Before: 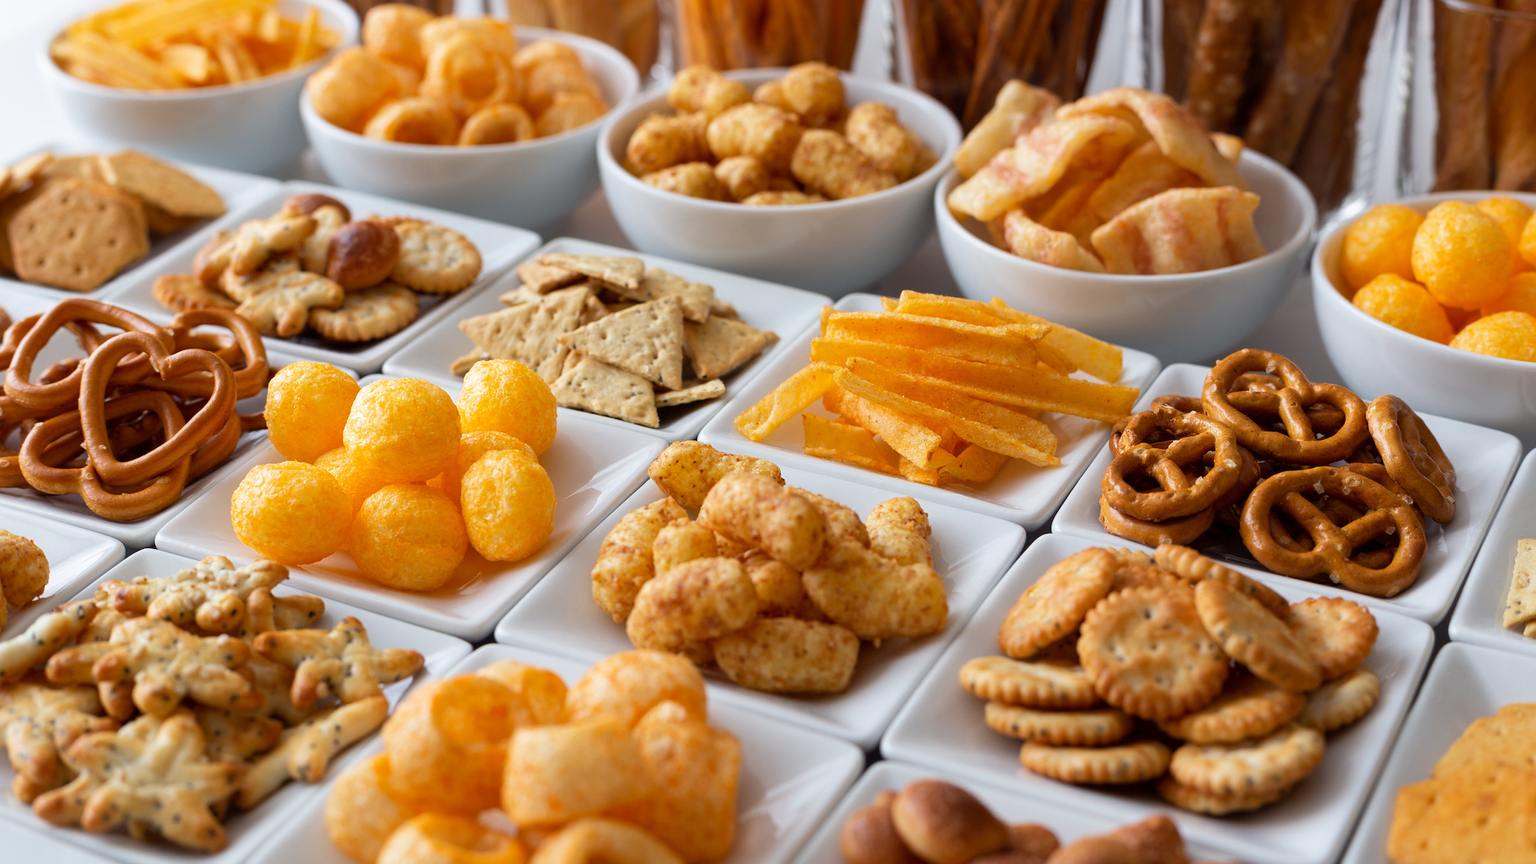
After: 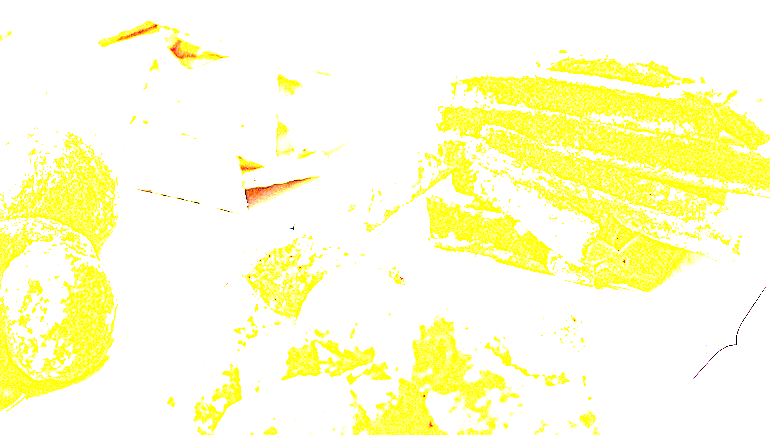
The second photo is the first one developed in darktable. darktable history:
crop: left 30.078%, top 29.749%, right 29.813%, bottom 29.918%
sharpen: on, module defaults
exposure: exposure 7.978 EV, compensate highlight preservation false
